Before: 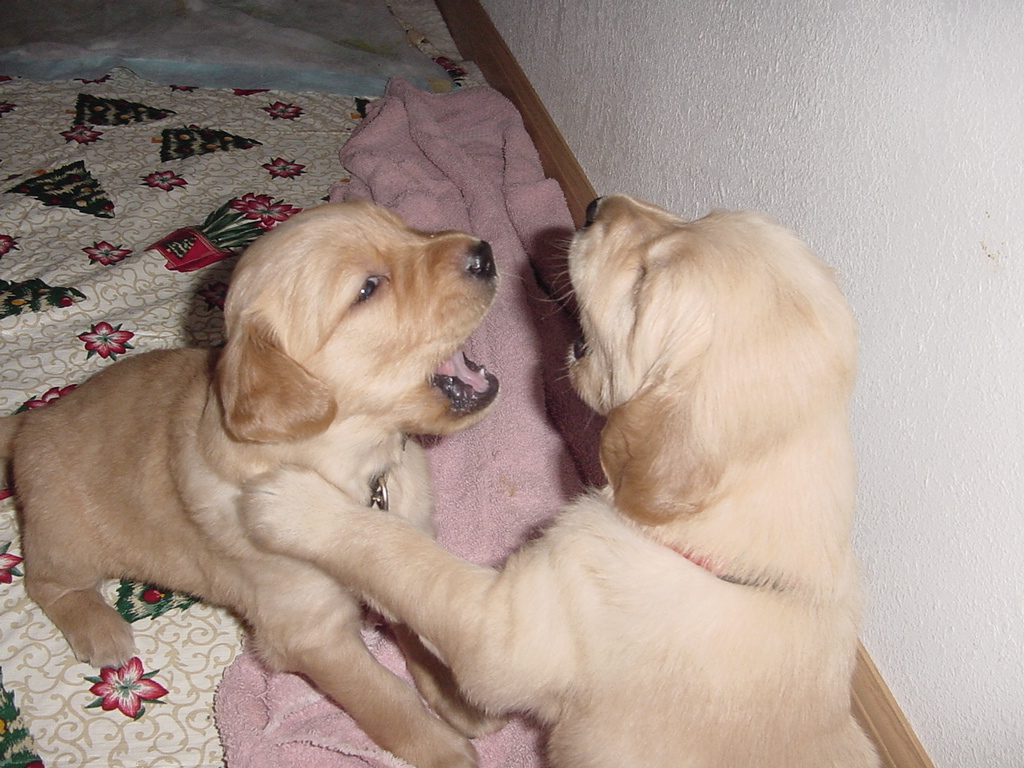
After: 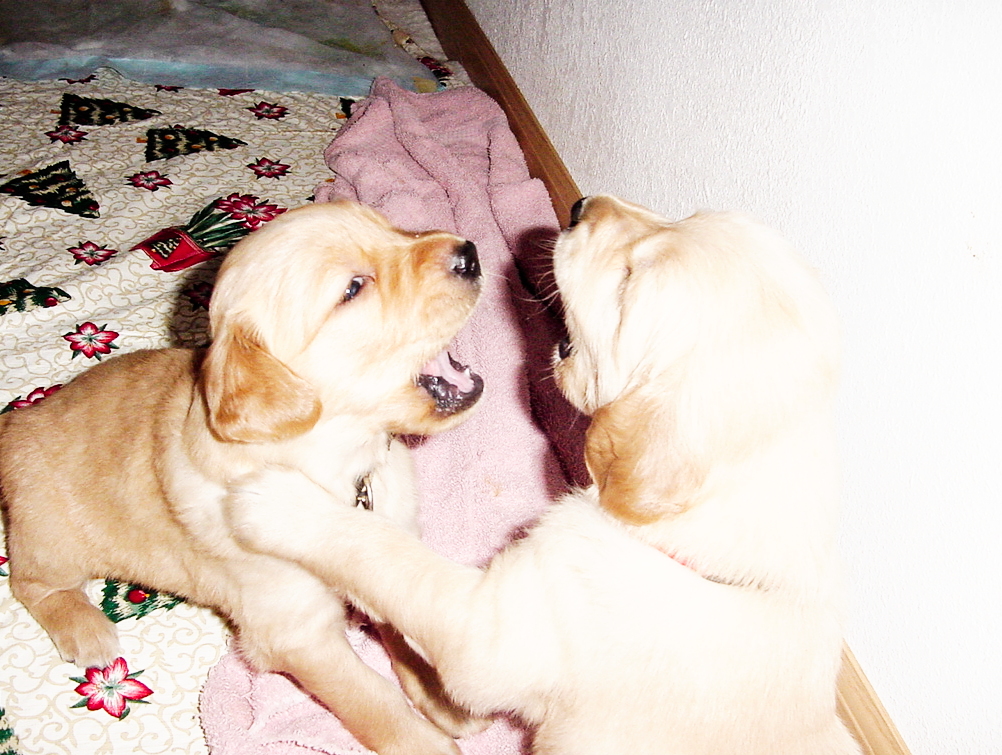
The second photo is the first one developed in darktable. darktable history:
base curve: curves: ch0 [(0, 0) (0.007, 0.004) (0.027, 0.03) (0.046, 0.07) (0.207, 0.54) (0.442, 0.872) (0.673, 0.972) (1, 1)], preserve colors none
crop and rotate: left 1.559%, right 0.55%, bottom 1.656%
exposure: black level correction 0.005, exposure 0.004 EV, compensate highlight preservation false
